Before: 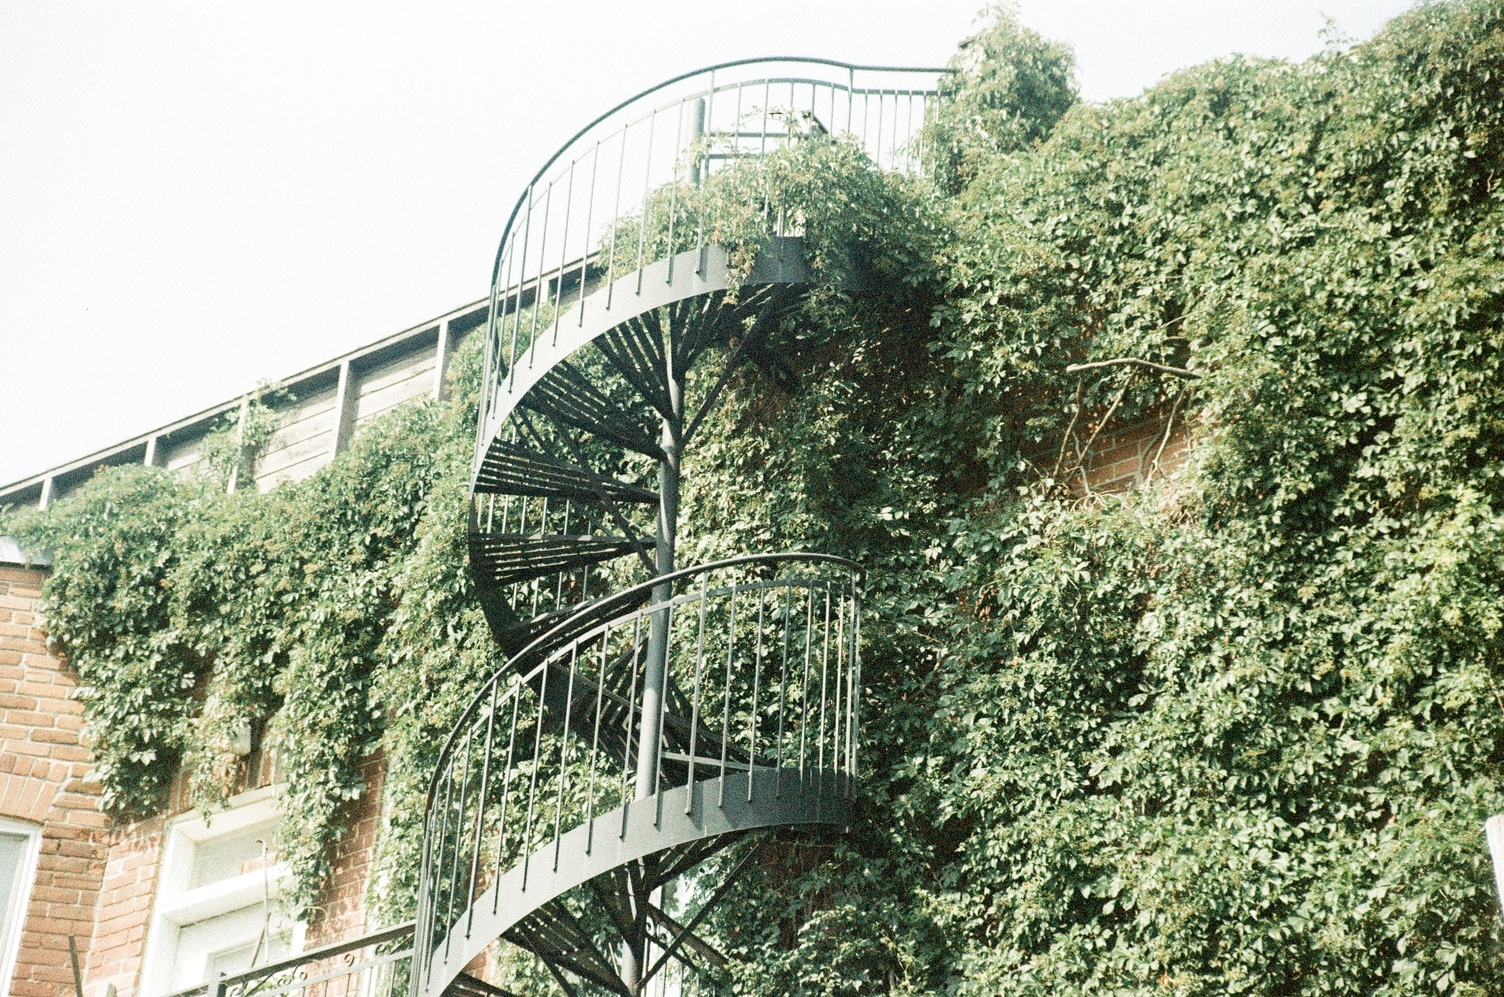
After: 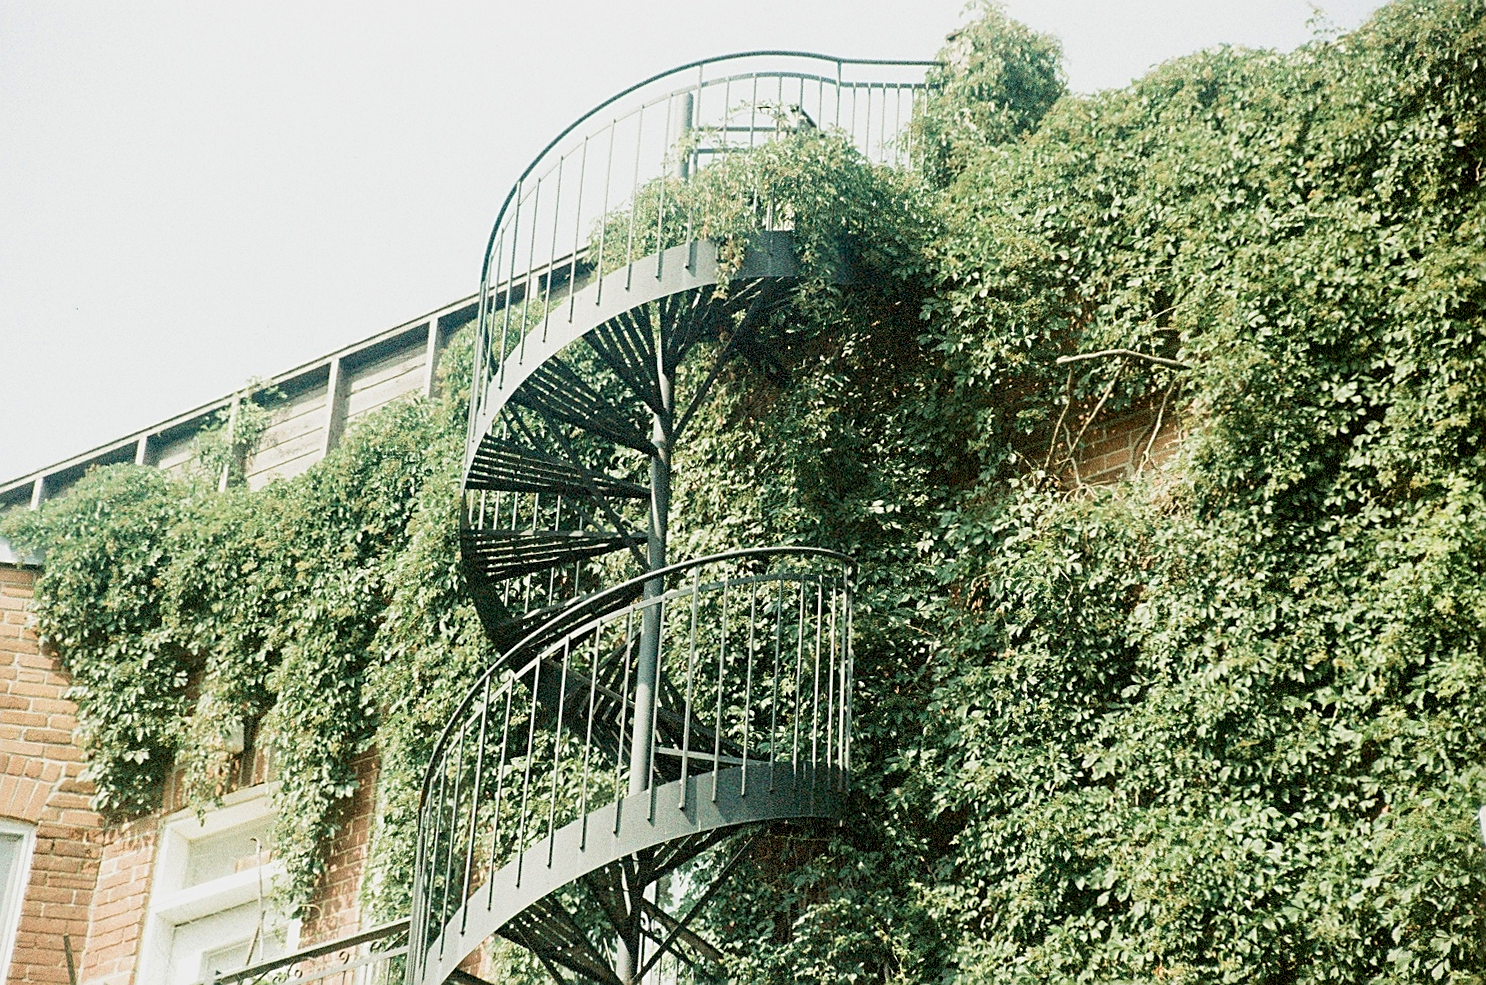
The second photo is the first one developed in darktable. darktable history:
rotate and perspective: rotation -0.45°, automatic cropping original format, crop left 0.008, crop right 0.992, crop top 0.012, crop bottom 0.988
sharpen: on, module defaults
velvia: on, module defaults
exposure: black level correction 0.006, exposure -0.226 EV, compensate highlight preservation false
